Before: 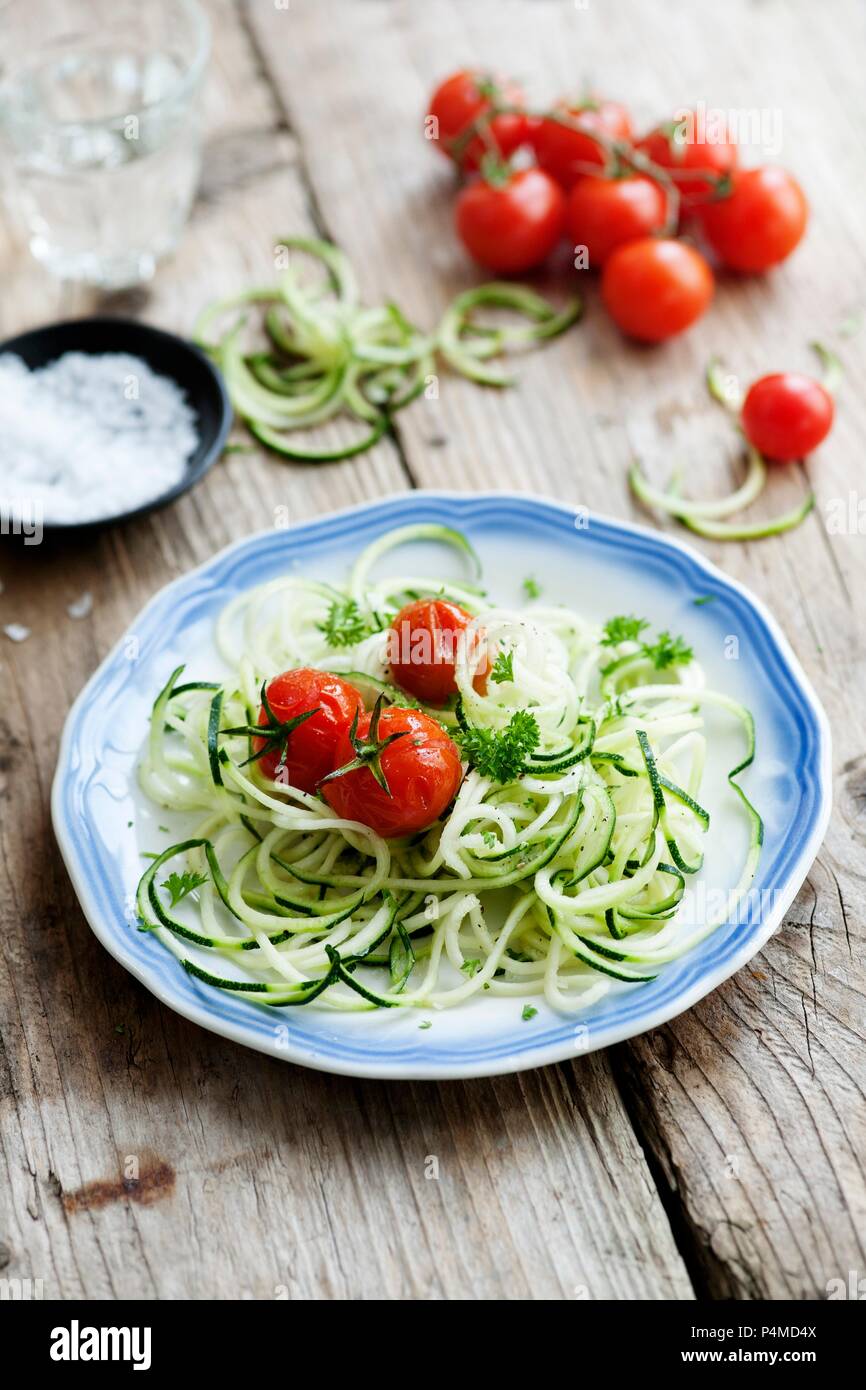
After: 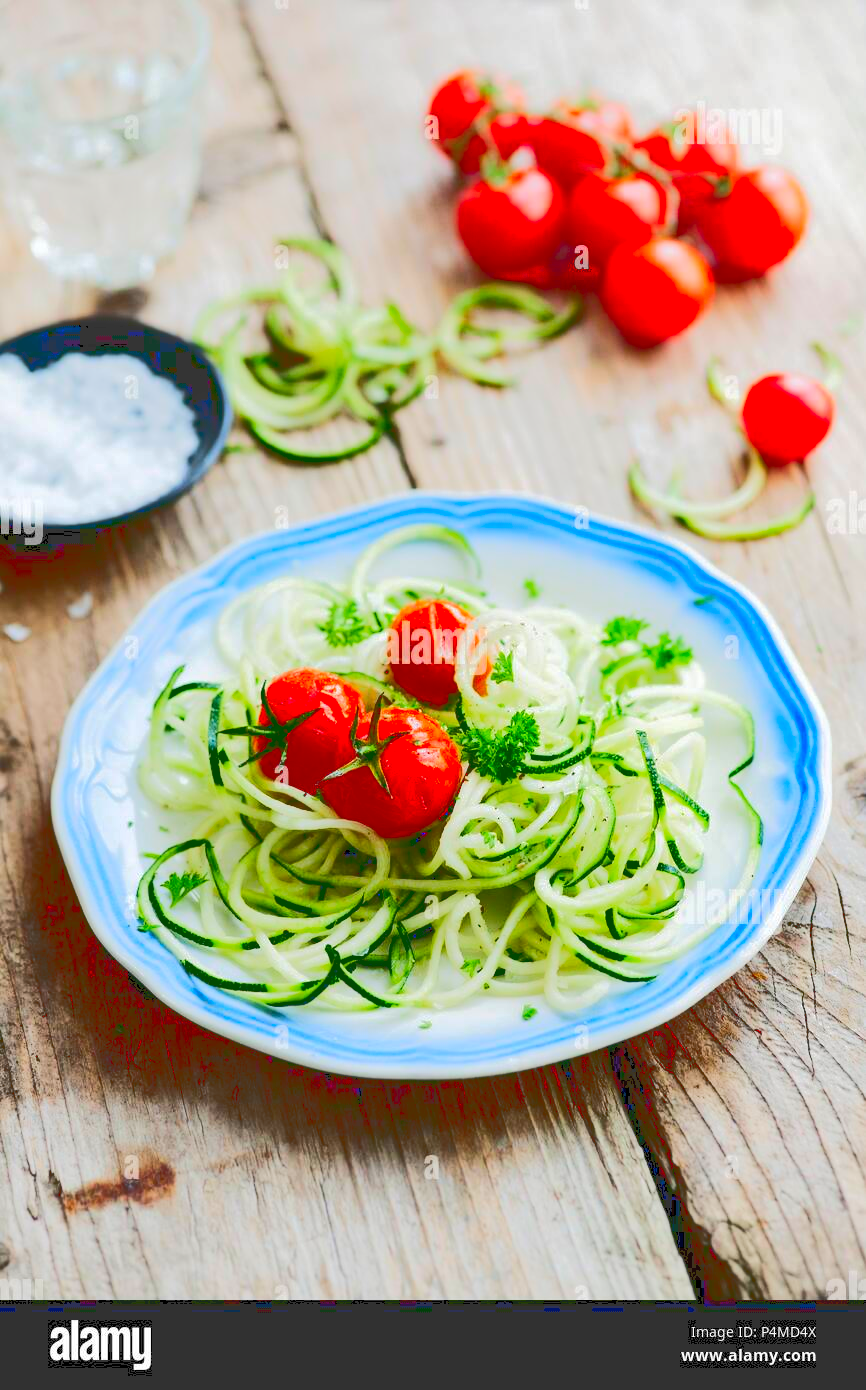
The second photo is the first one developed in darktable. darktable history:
contrast brightness saturation: brightness -0.018, saturation 0.36
tone curve: curves: ch0 [(0, 0) (0.003, 0.219) (0.011, 0.219) (0.025, 0.223) (0.044, 0.226) (0.069, 0.232) (0.1, 0.24) (0.136, 0.245) (0.177, 0.257) (0.224, 0.281) (0.277, 0.324) (0.335, 0.392) (0.399, 0.484) (0.468, 0.585) (0.543, 0.672) (0.623, 0.741) (0.709, 0.788) (0.801, 0.835) (0.898, 0.878) (1, 1)], color space Lab, linked channels, preserve colors none
